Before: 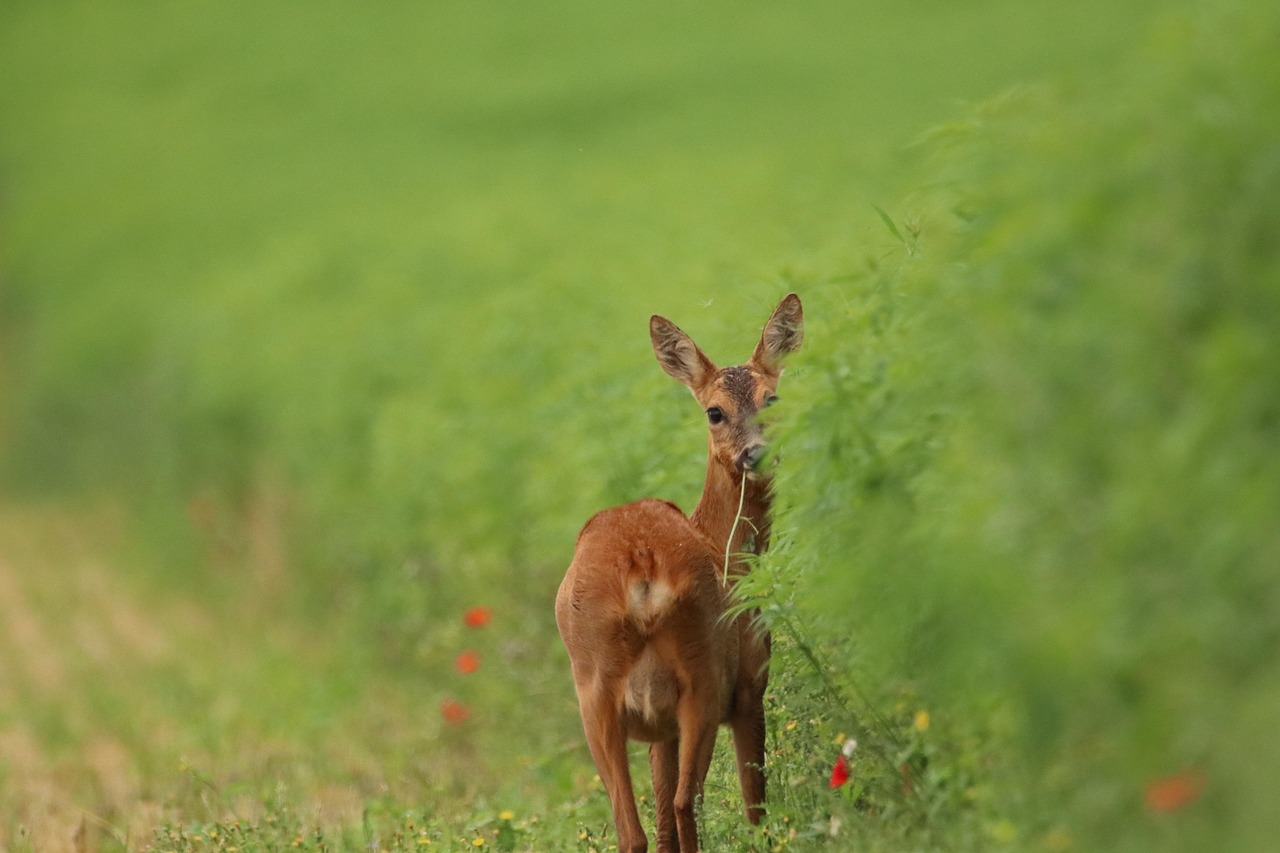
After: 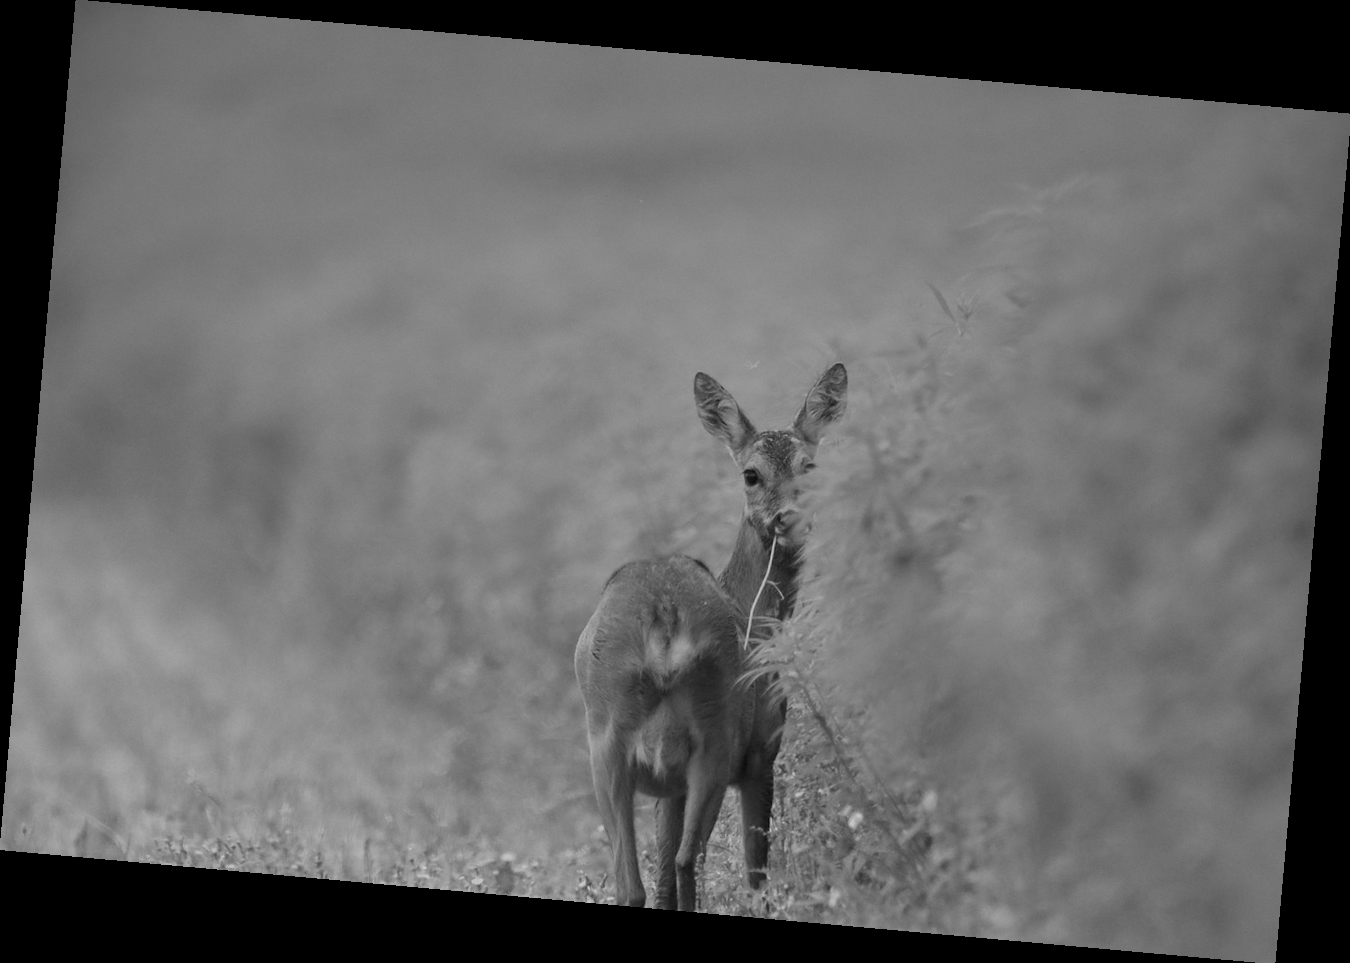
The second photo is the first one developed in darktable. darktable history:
graduated density: on, module defaults
monochrome: a 16.01, b -2.65, highlights 0.52
rotate and perspective: rotation 5.12°, automatic cropping off
vignetting: fall-off start 92.6%, brightness -0.52, saturation -0.51, center (-0.012, 0)
